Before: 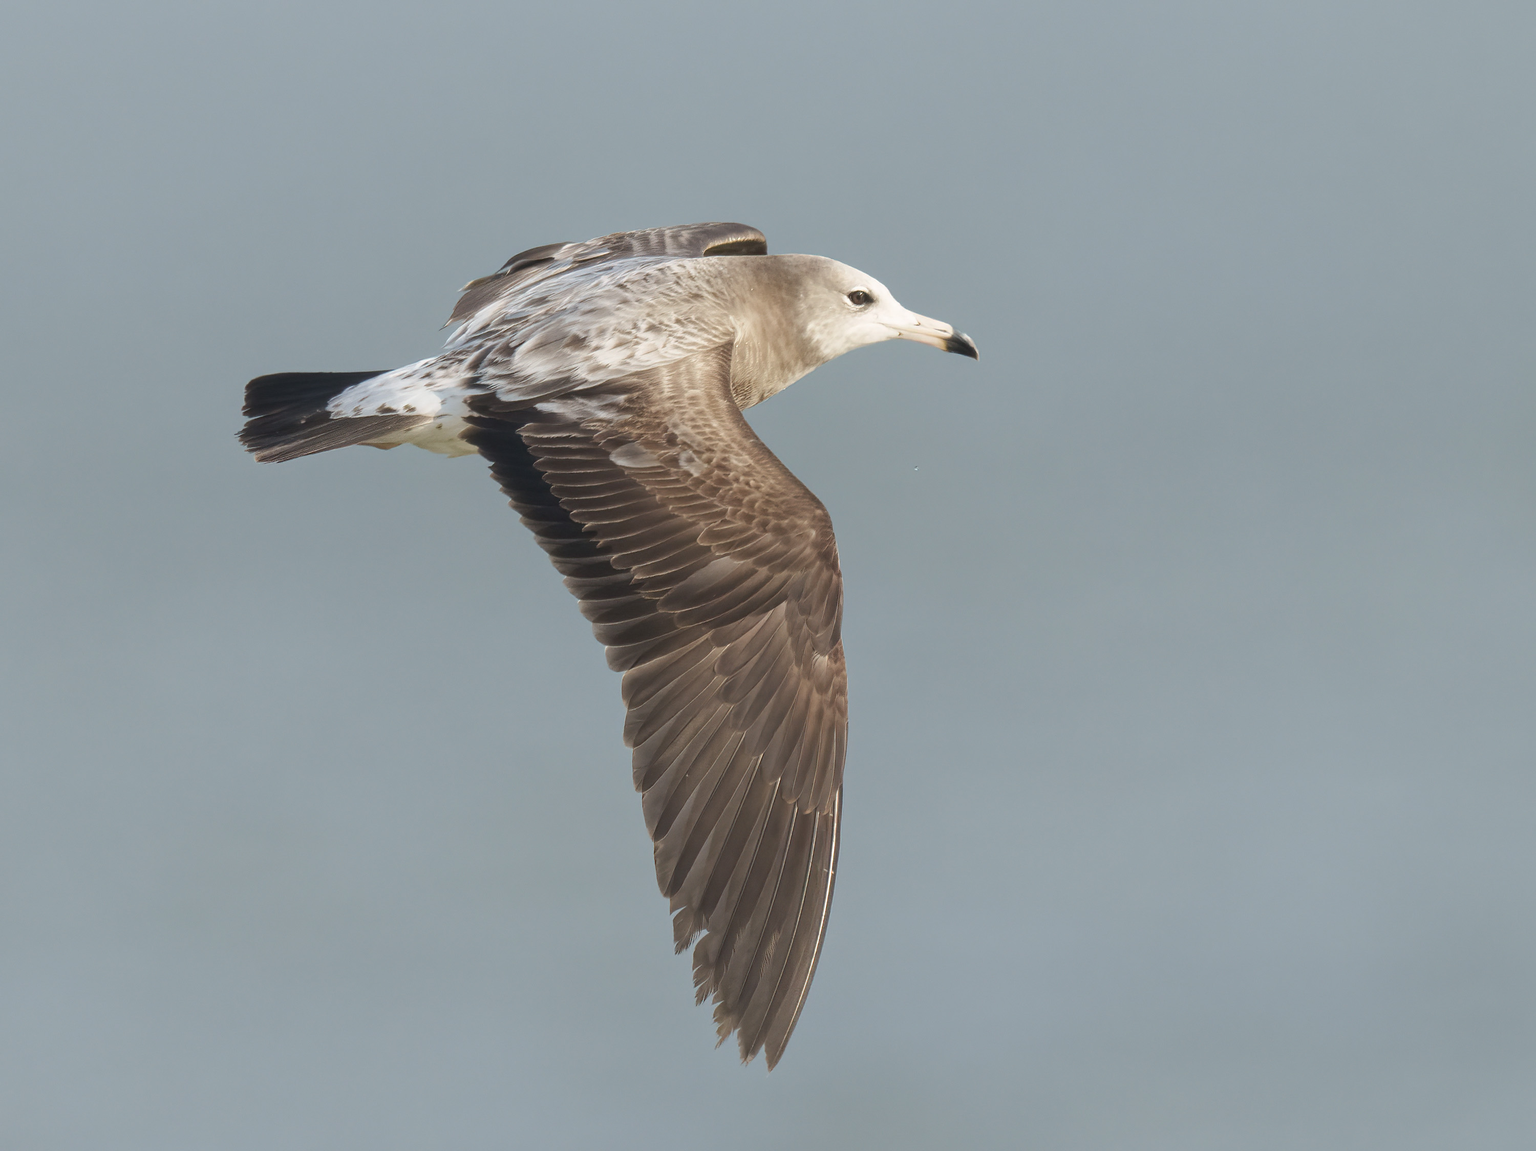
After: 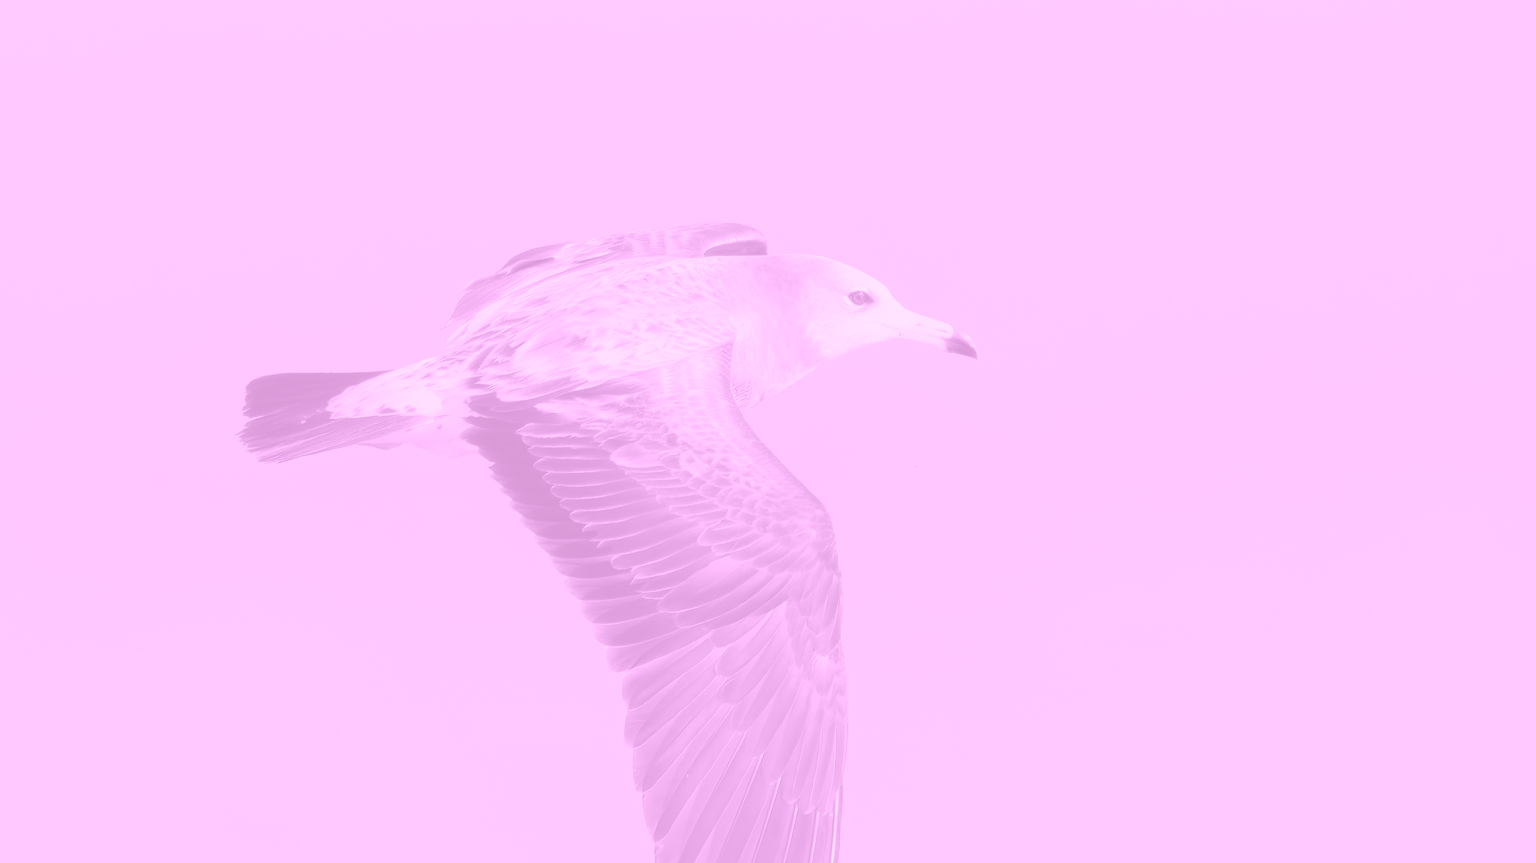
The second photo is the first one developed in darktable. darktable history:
colorize: hue 331.2°, saturation 75%, source mix 30.28%, lightness 70.52%, version 1
crop: bottom 24.988%
